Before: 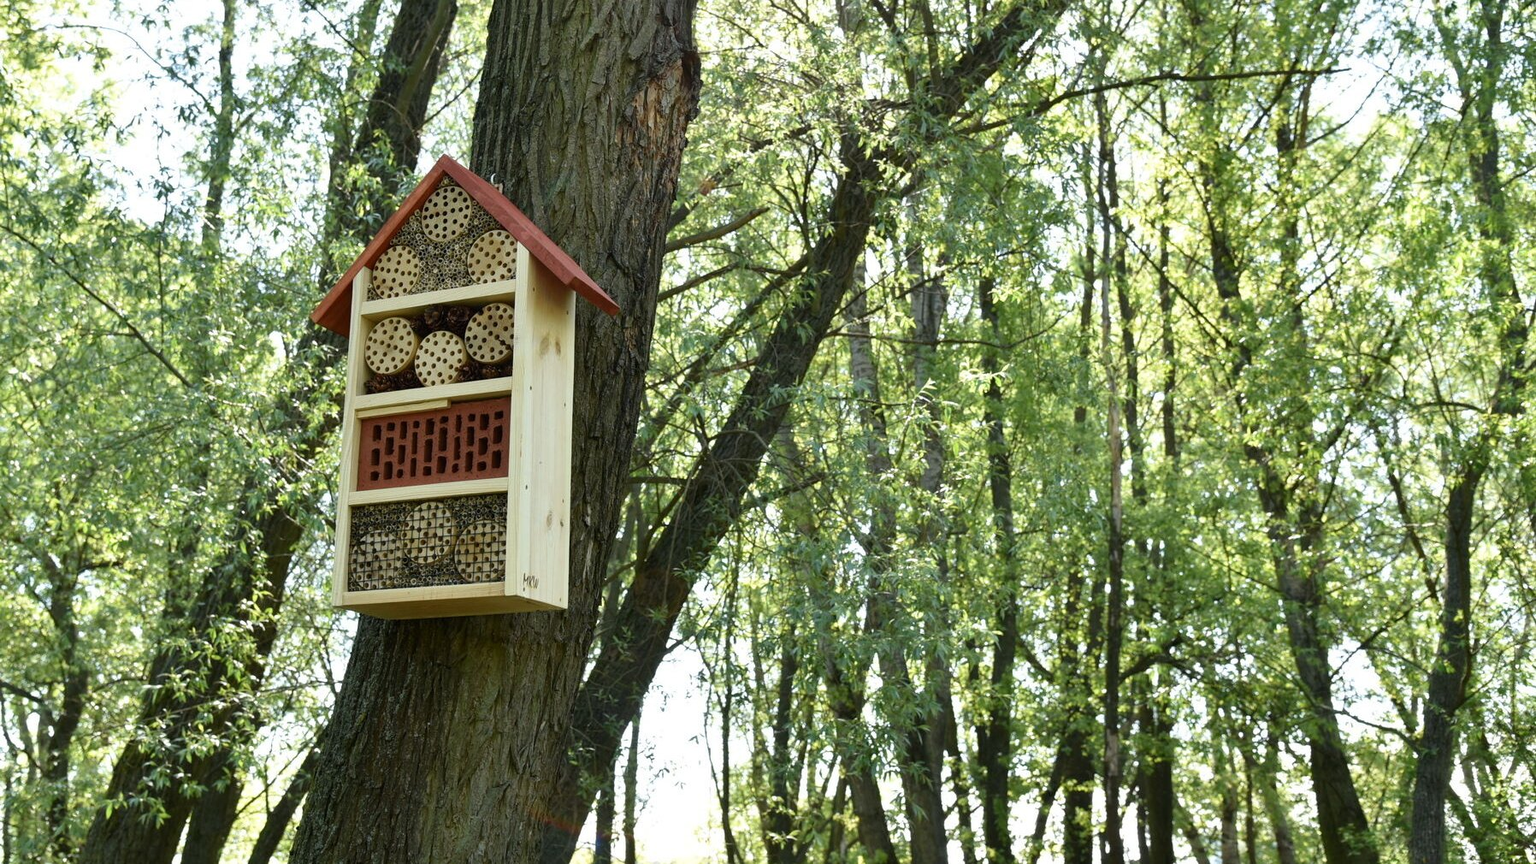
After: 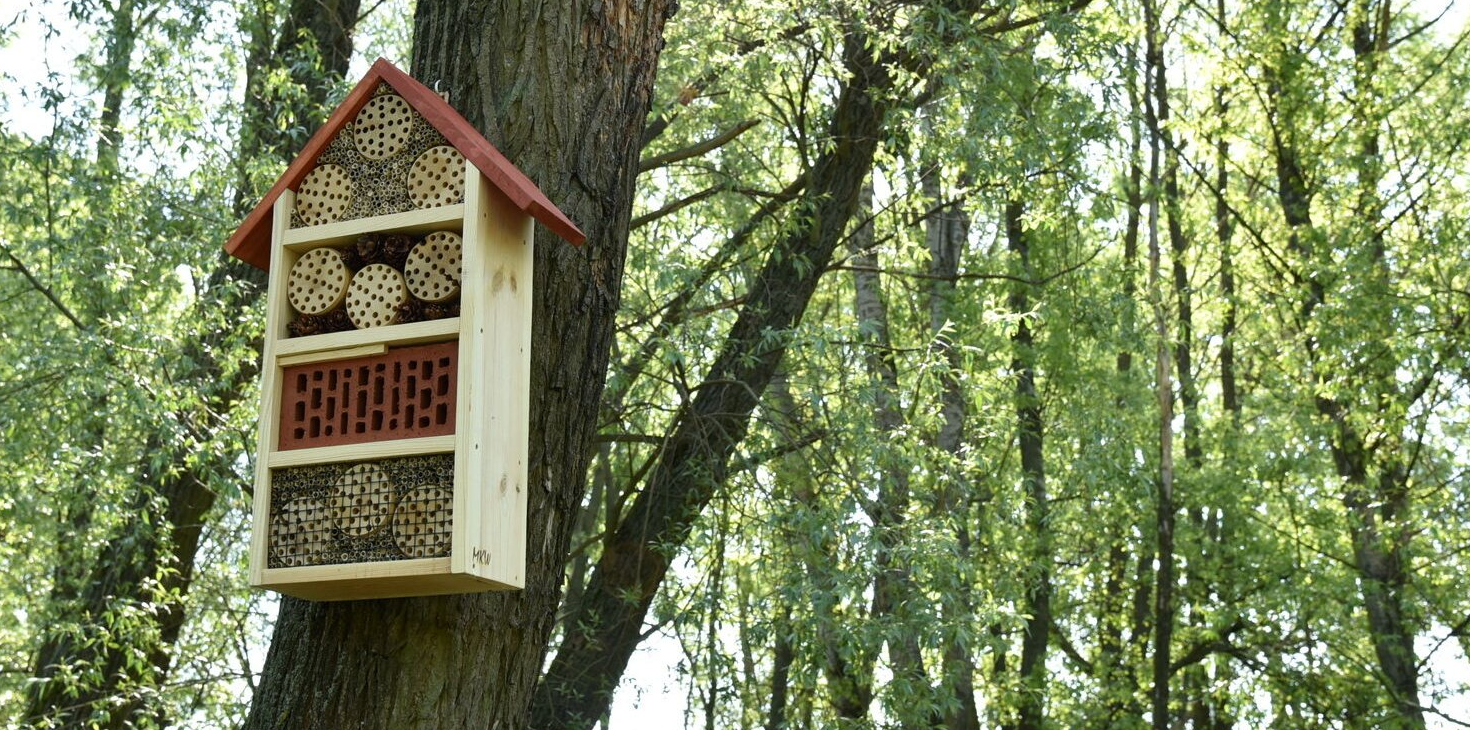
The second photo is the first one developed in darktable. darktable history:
crop: left 7.764%, top 12.226%, right 10.353%, bottom 15.445%
